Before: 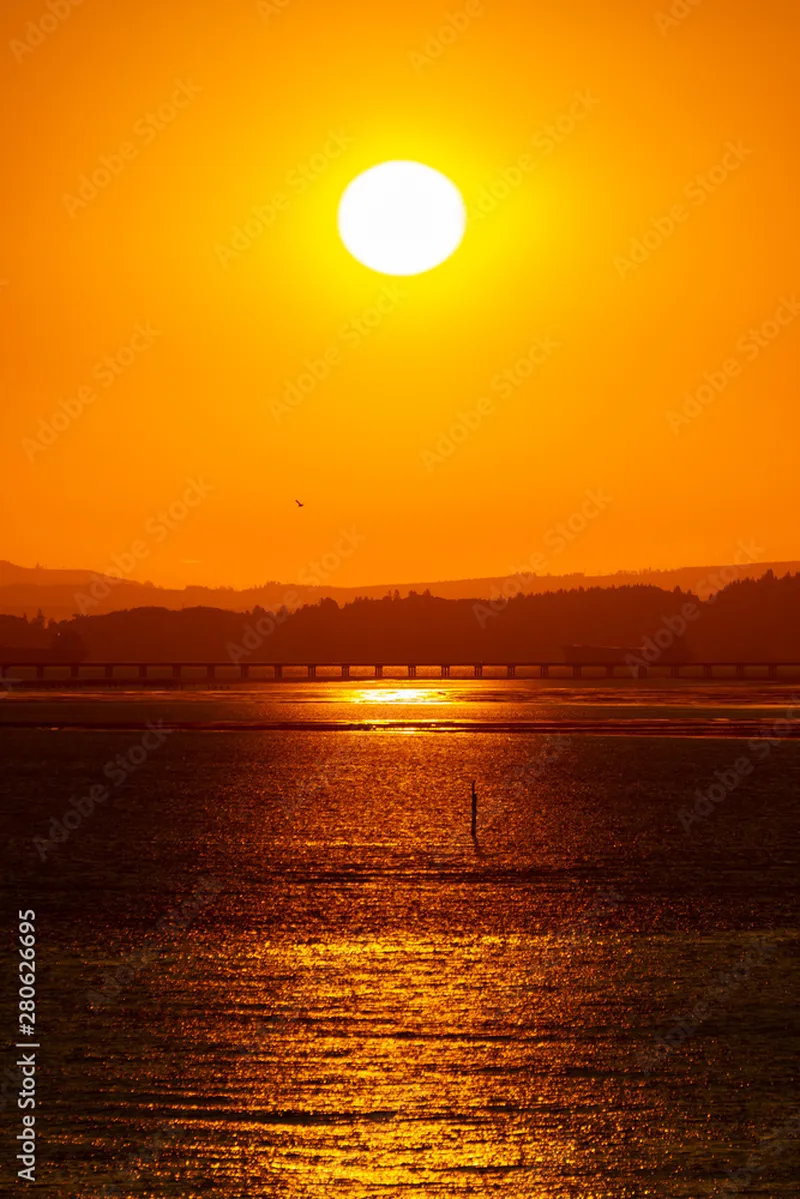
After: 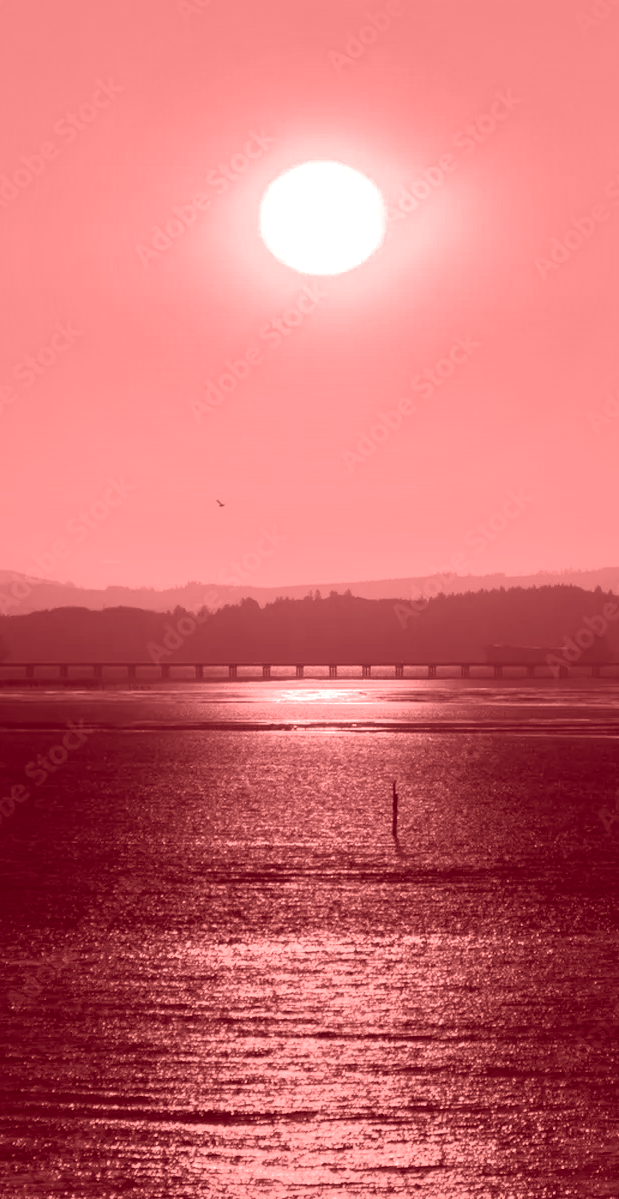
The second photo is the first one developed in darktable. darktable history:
shadows and highlights: shadows -19.91, highlights -73.15
colorize: saturation 60%, source mix 100%
crop: left 9.88%, right 12.664%
